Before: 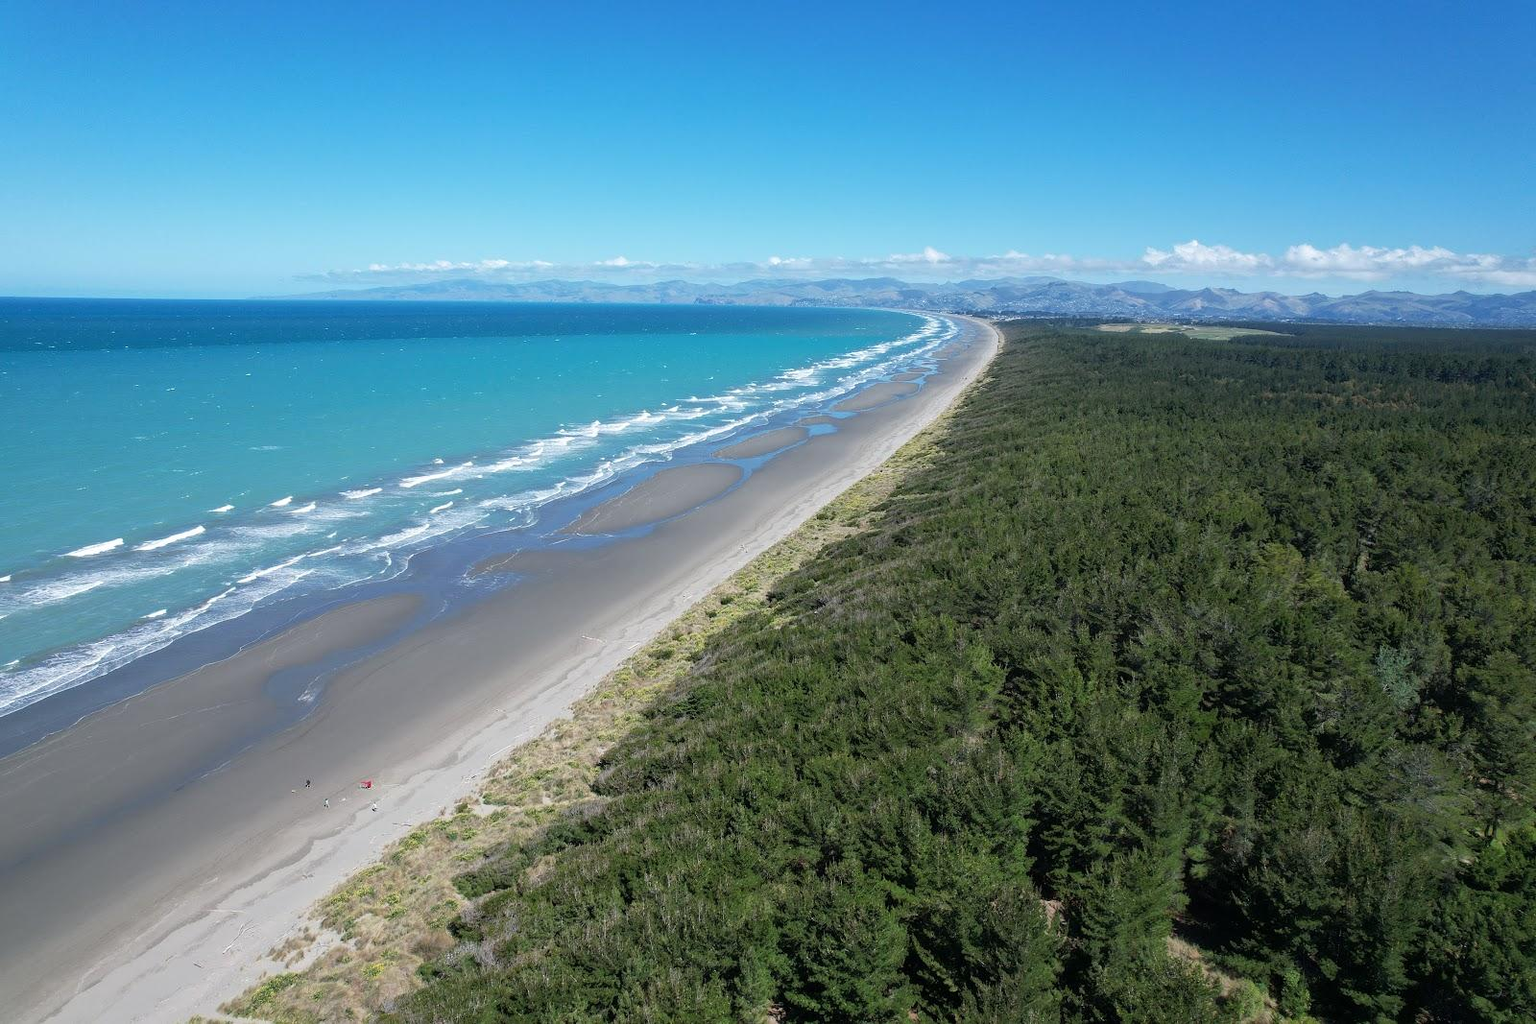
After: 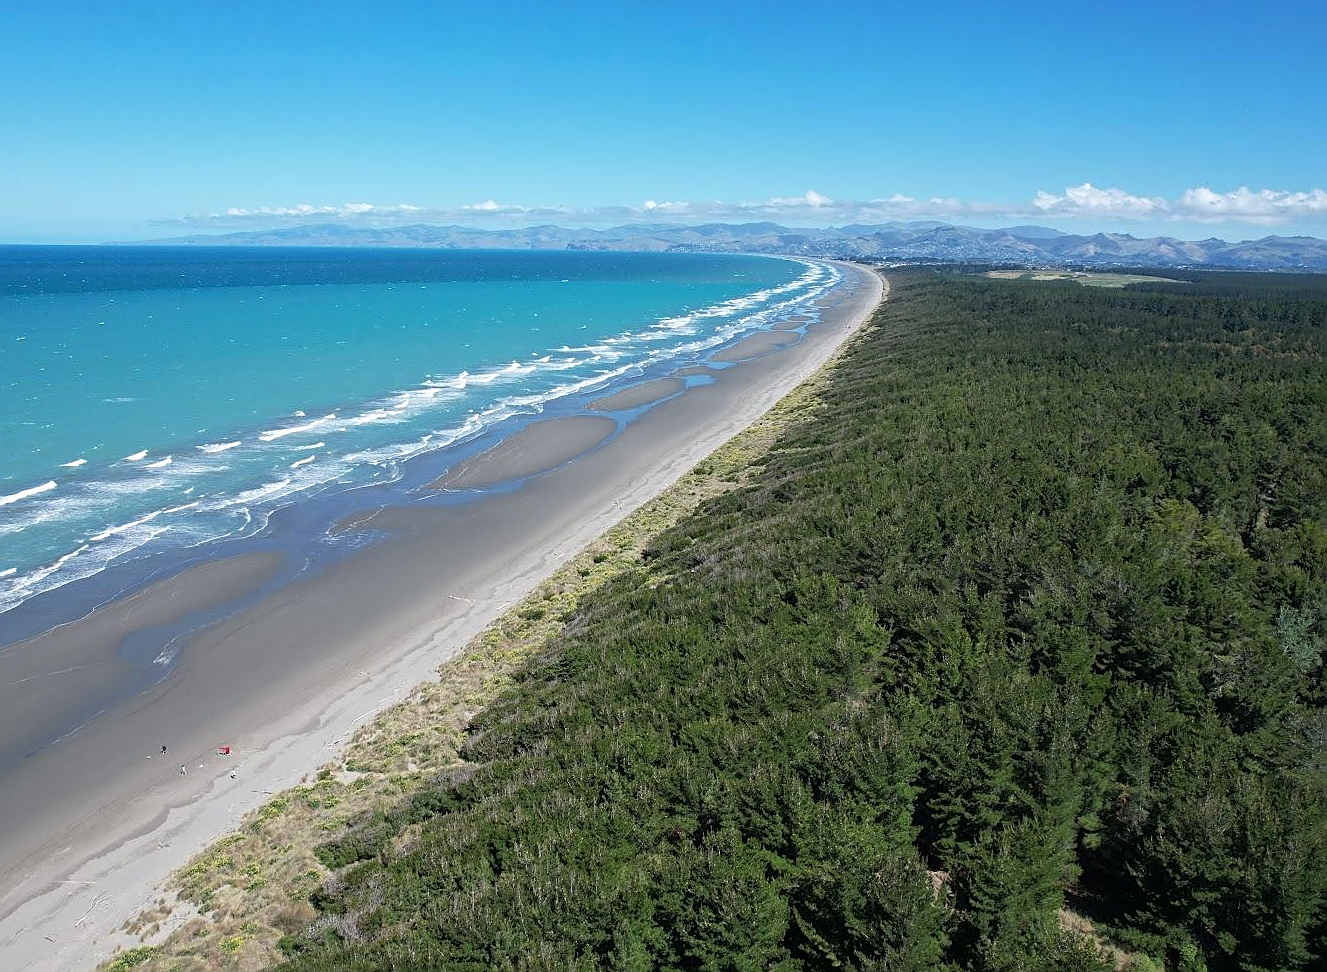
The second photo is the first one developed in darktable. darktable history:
tone equalizer: on, module defaults
sharpen: on, module defaults
crop: left 9.839%, top 6.295%, right 7.22%, bottom 2.537%
